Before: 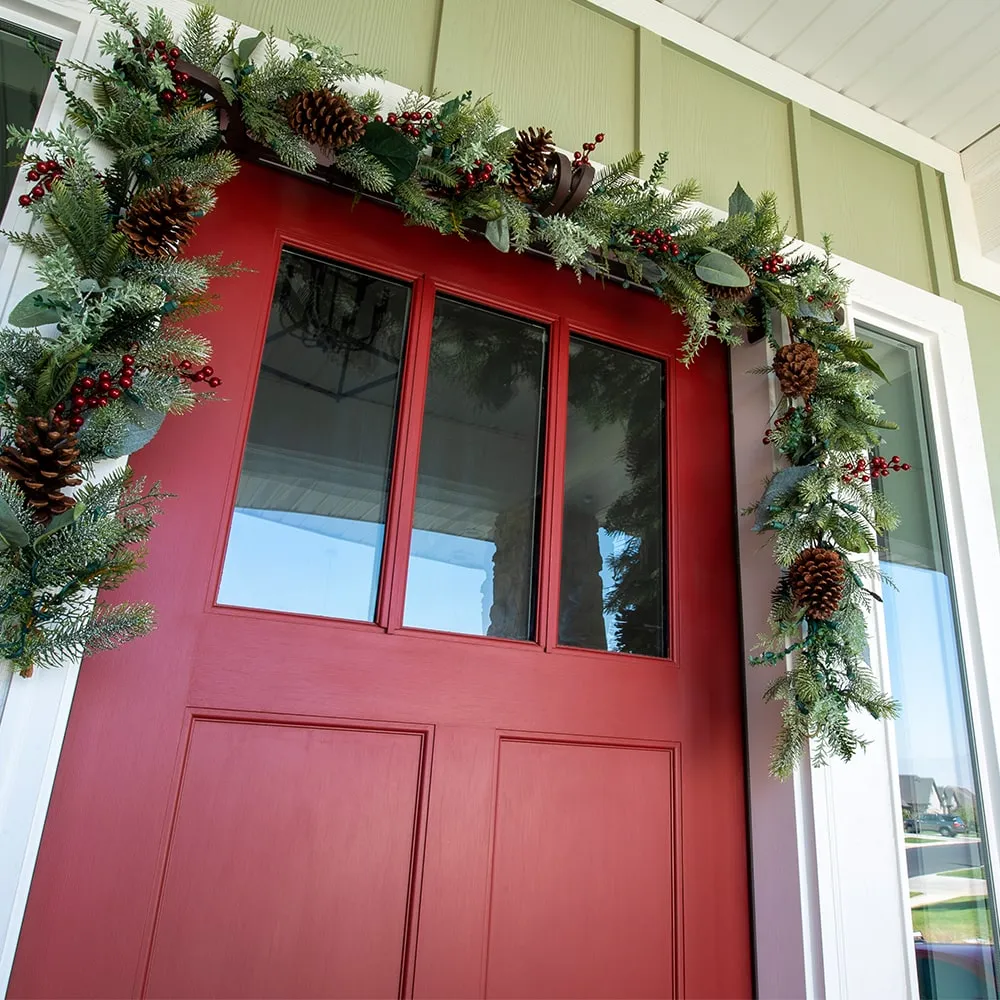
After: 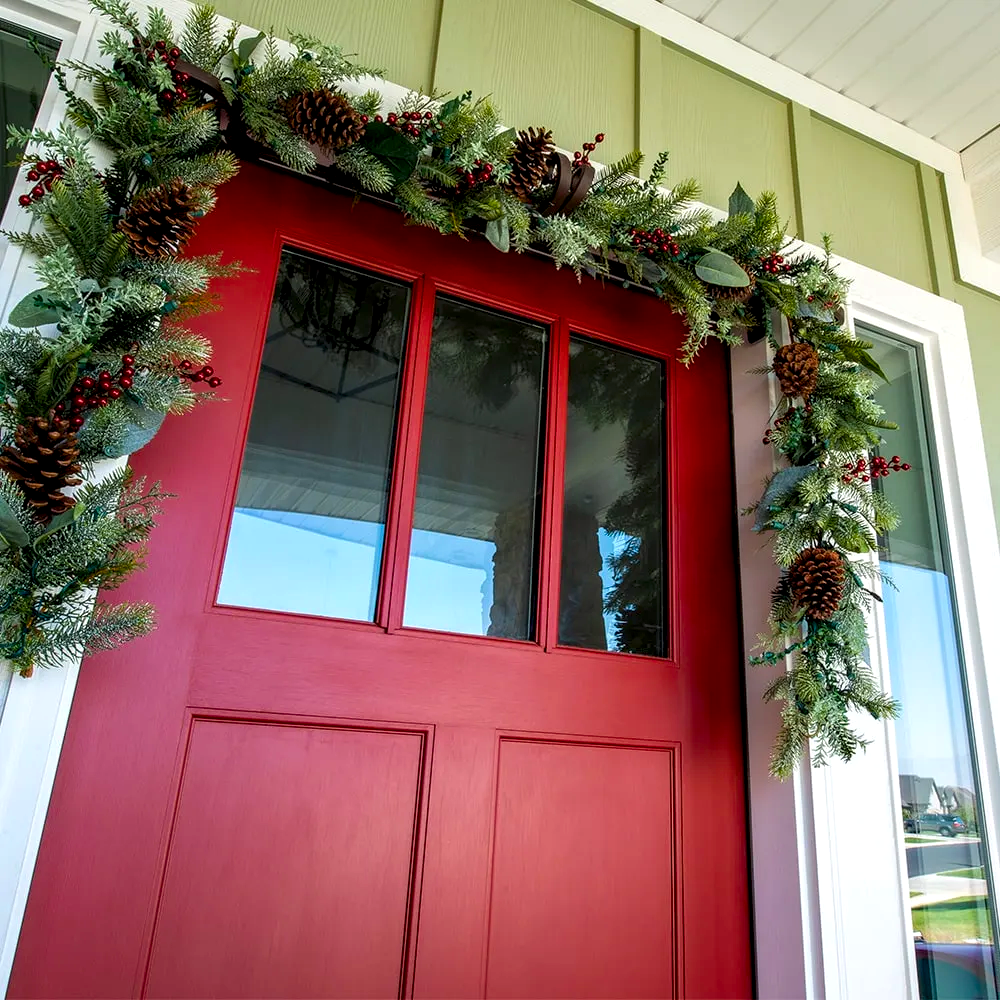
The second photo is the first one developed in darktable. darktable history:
color balance rgb: perceptual saturation grading › global saturation 25%, global vibrance 20%
white balance: emerald 1
local contrast: highlights 25%, shadows 75%, midtone range 0.75
